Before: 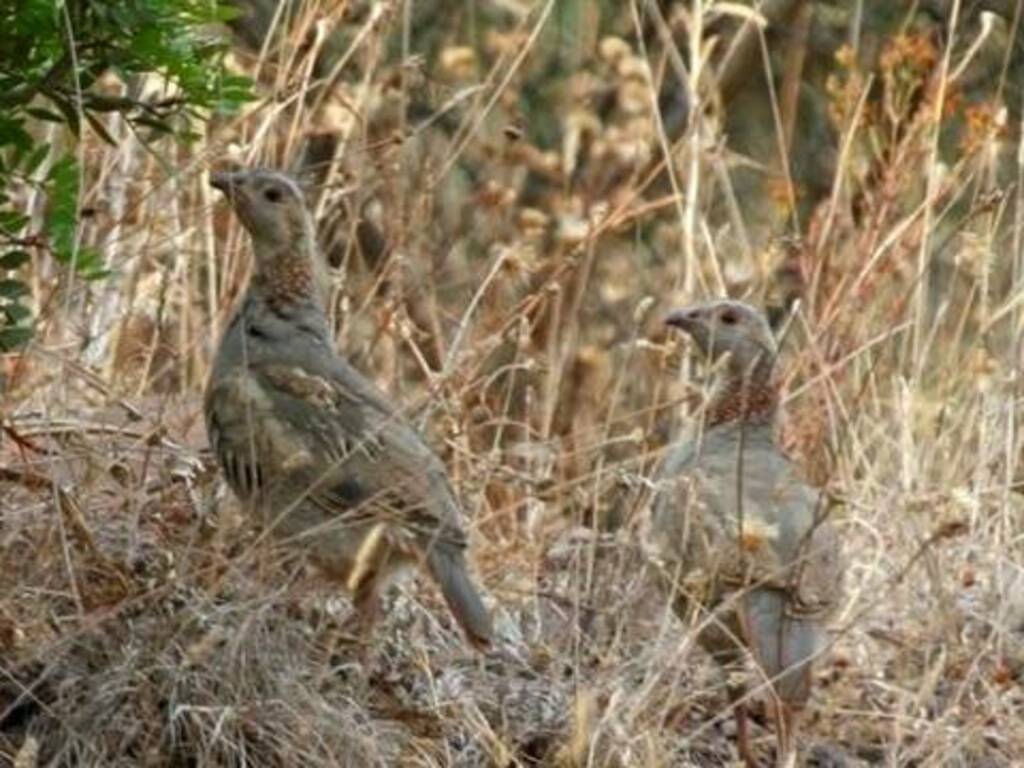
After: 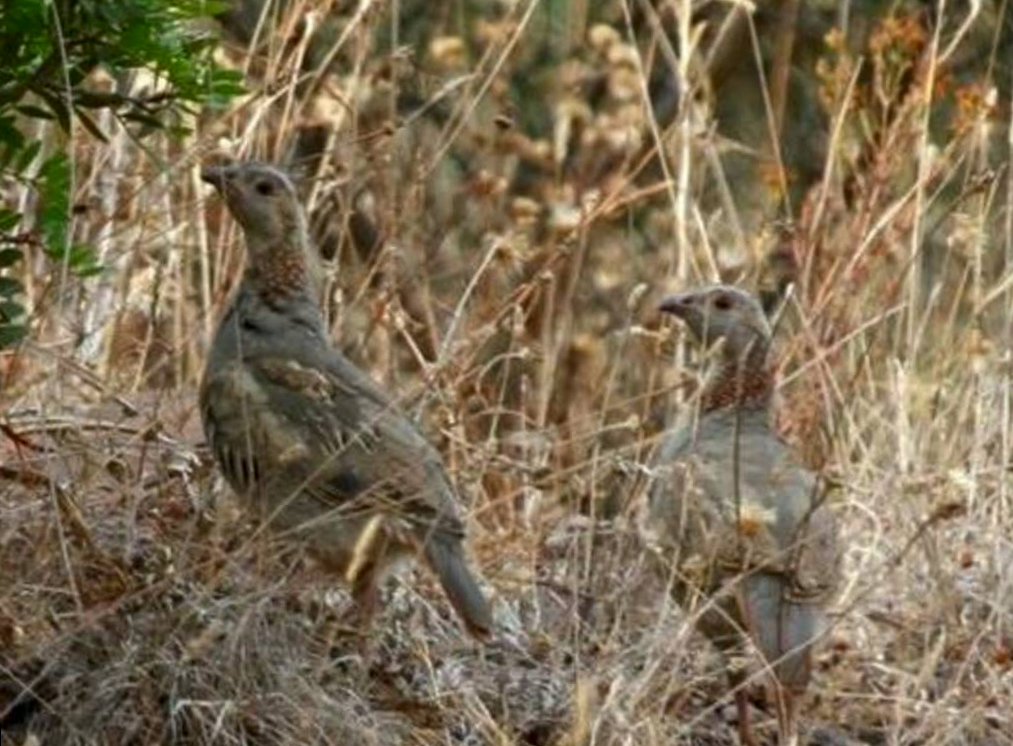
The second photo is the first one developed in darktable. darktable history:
rotate and perspective: rotation -1°, crop left 0.011, crop right 0.989, crop top 0.025, crop bottom 0.975
contrast brightness saturation: brightness -0.09
